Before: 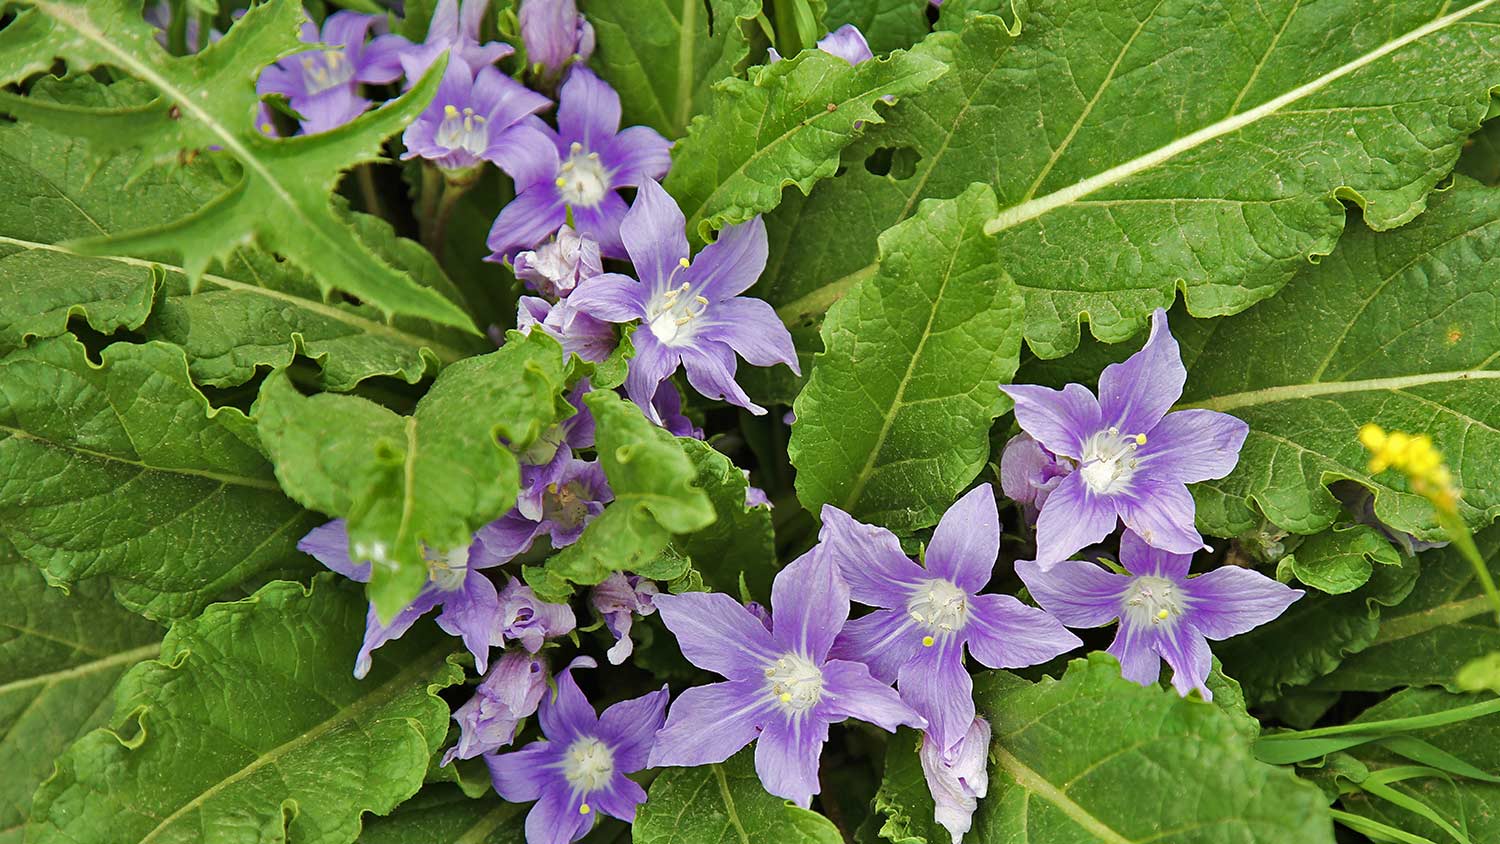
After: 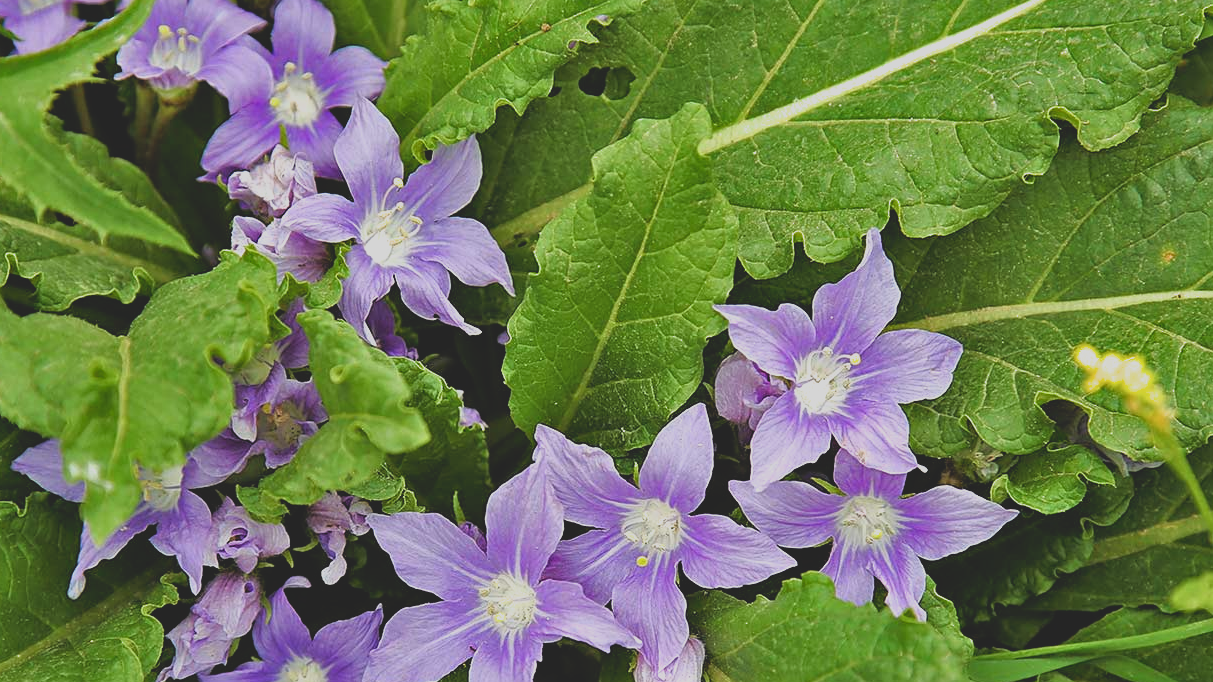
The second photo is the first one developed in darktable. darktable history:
filmic rgb: black relative exposure -8.26 EV, white relative exposure 2.2 EV, threshold 3.05 EV, target white luminance 99.893%, hardness 7.16, latitude 75.64%, contrast 1.323, highlights saturation mix -2.21%, shadows ↔ highlights balance 30.27%, enable highlight reconstruction true
crop: left 19.107%, top 9.487%, right 0%, bottom 9.695%
sharpen: amount 0.202
contrast brightness saturation: contrast -0.296
